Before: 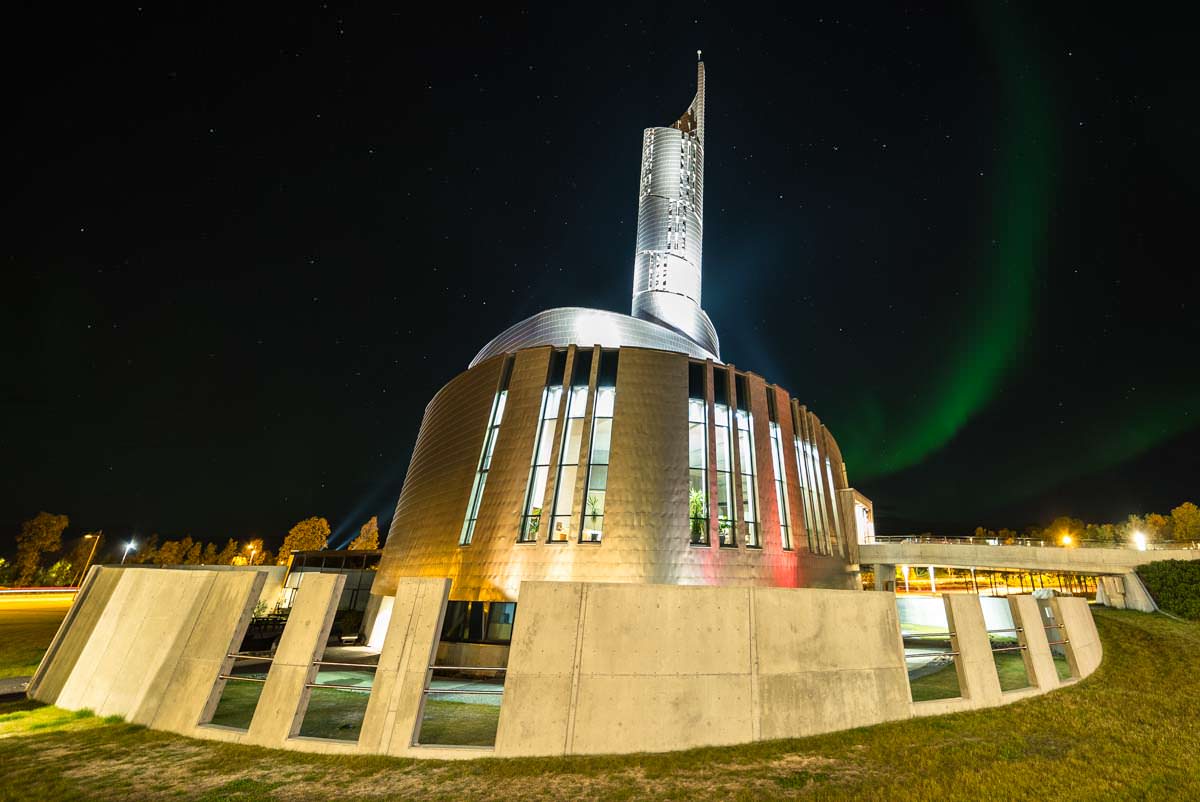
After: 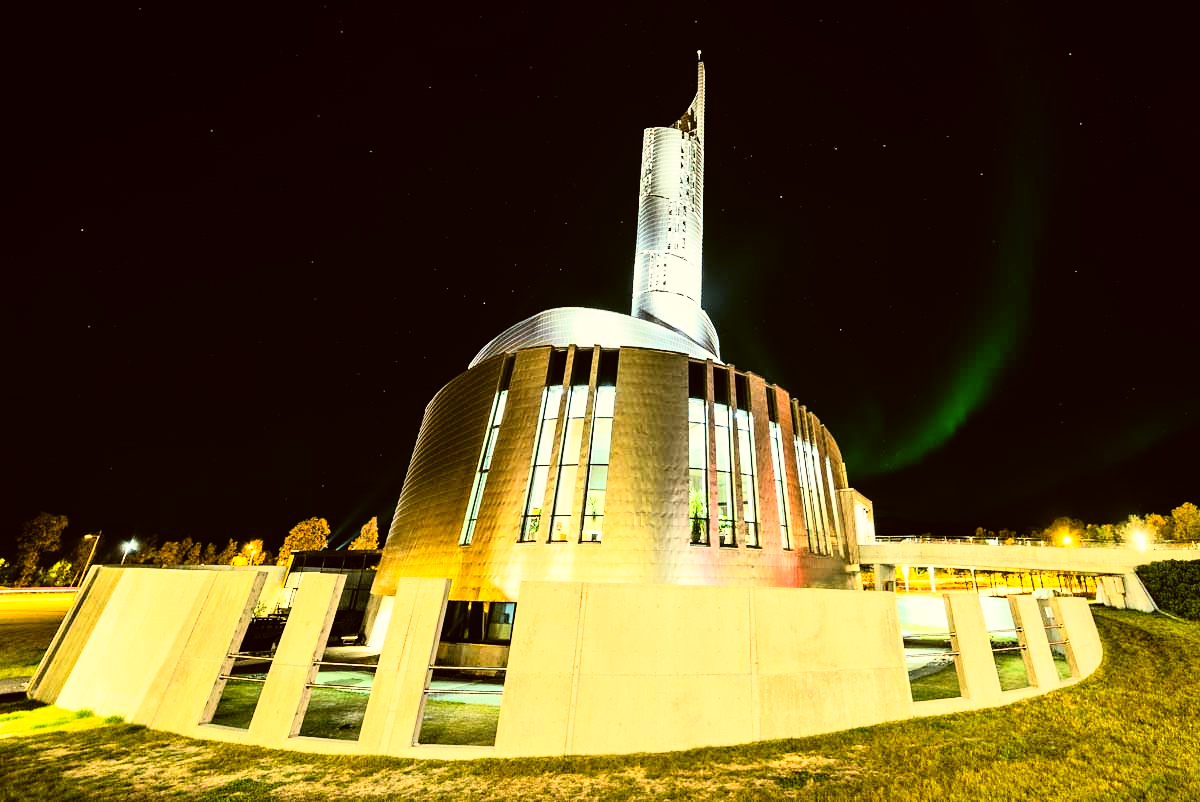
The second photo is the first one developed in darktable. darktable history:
color correction: highlights a* -1.43, highlights b* 10.12, shadows a* 0.395, shadows b* 19.35
color balance: mode lift, gamma, gain (sRGB)
rgb curve: curves: ch0 [(0, 0) (0.21, 0.15) (0.24, 0.21) (0.5, 0.75) (0.75, 0.96) (0.89, 0.99) (1, 1)]; ch1 [(0, 0.02) (0.21, 0.13) (0.25, 0.2) (0.5, 0.67) (0.75, 0.9) (0.89, 0.97) (1, 1)]; ch2 [(0, 0.02) (0.21, 0.13) (0.25, 0.2) (0.5, 0.67) (0.75, 0.9) (0.89, 0.97) (1, 1)], compensate middle gray true
